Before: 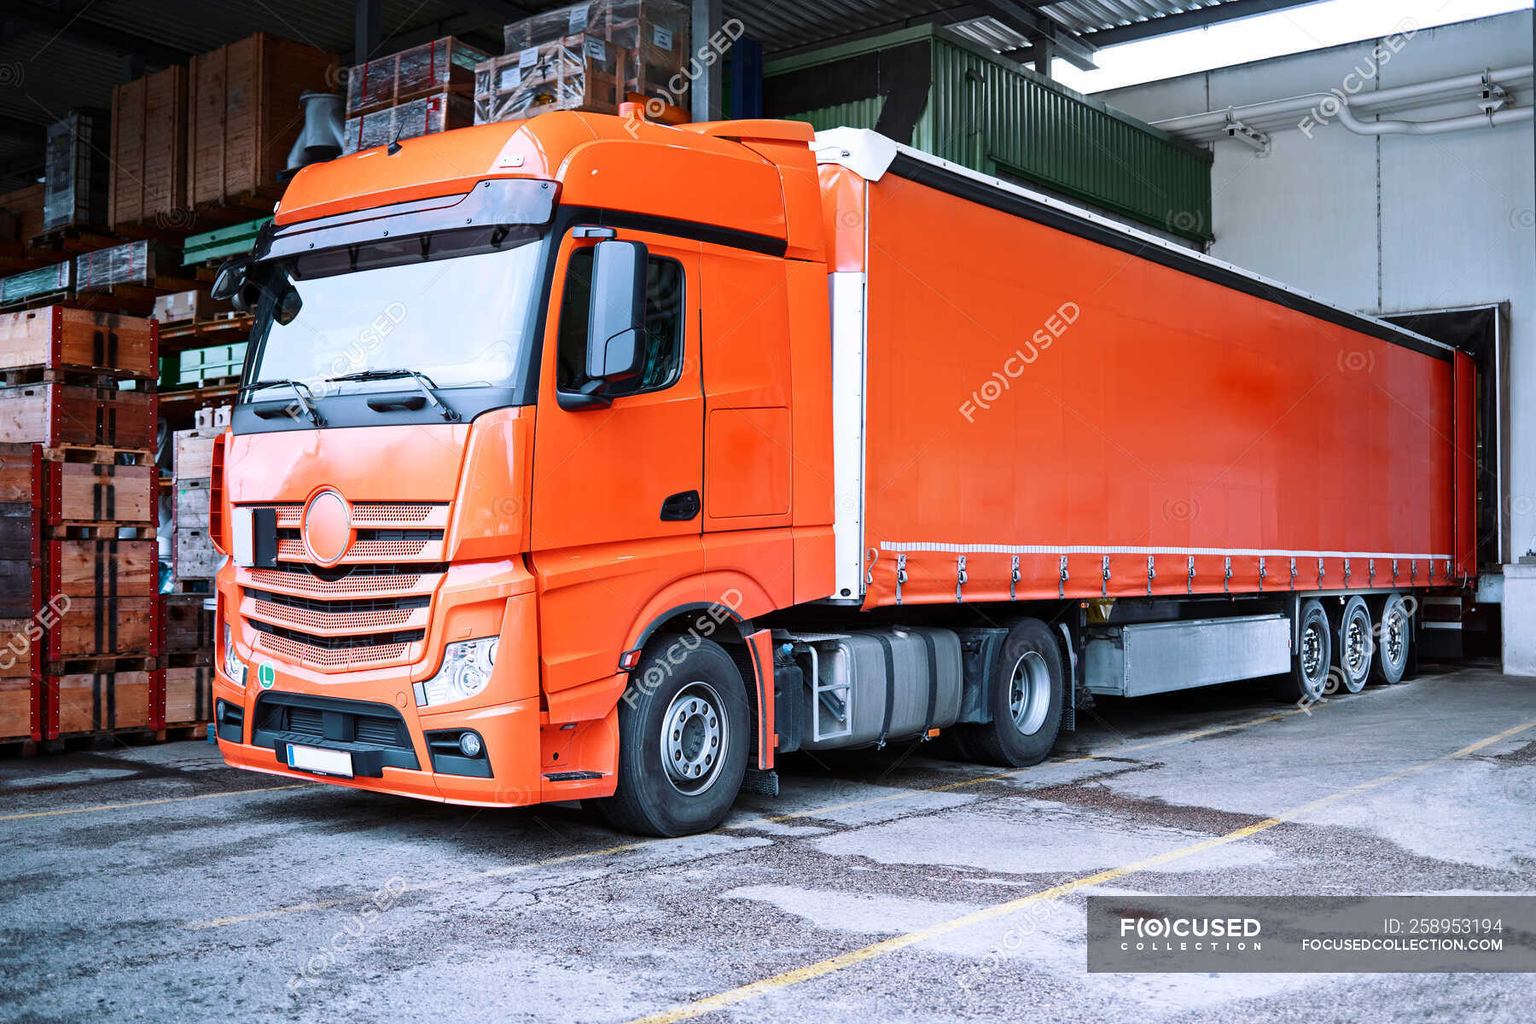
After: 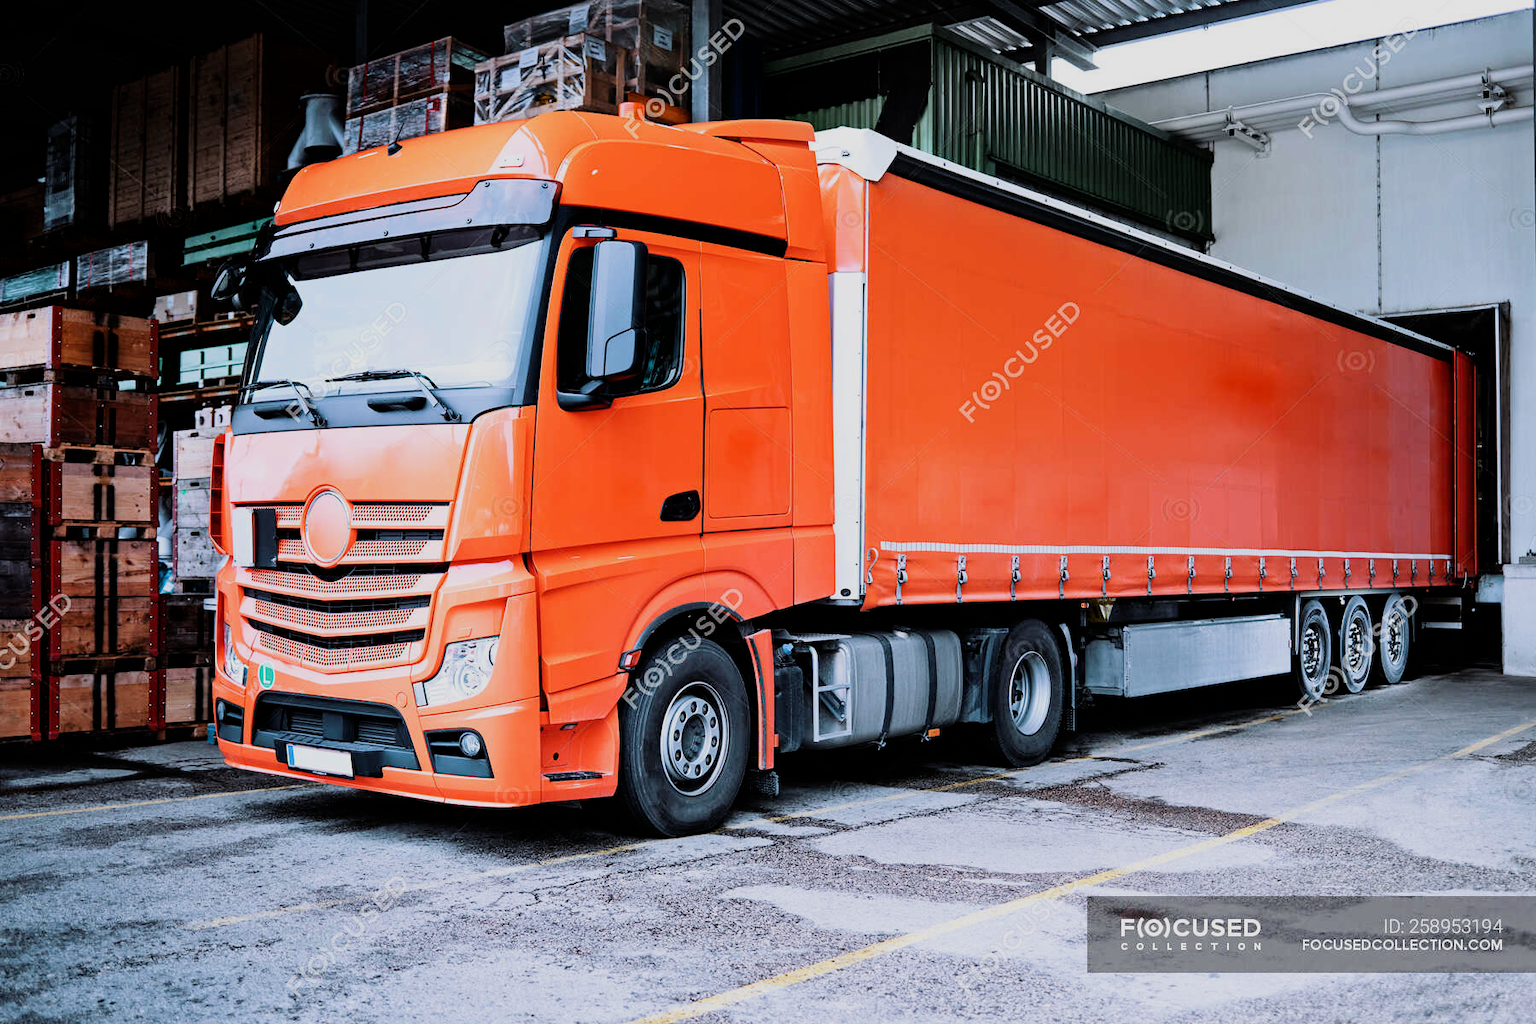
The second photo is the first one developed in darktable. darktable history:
filmic rgb: black relative exposure -7.5 EV, white relative exposure 5 EV, hardness 3.33, contrast 1.298, iterations of high-quality reconstruction 0
tone equalizer: on, module defaults
